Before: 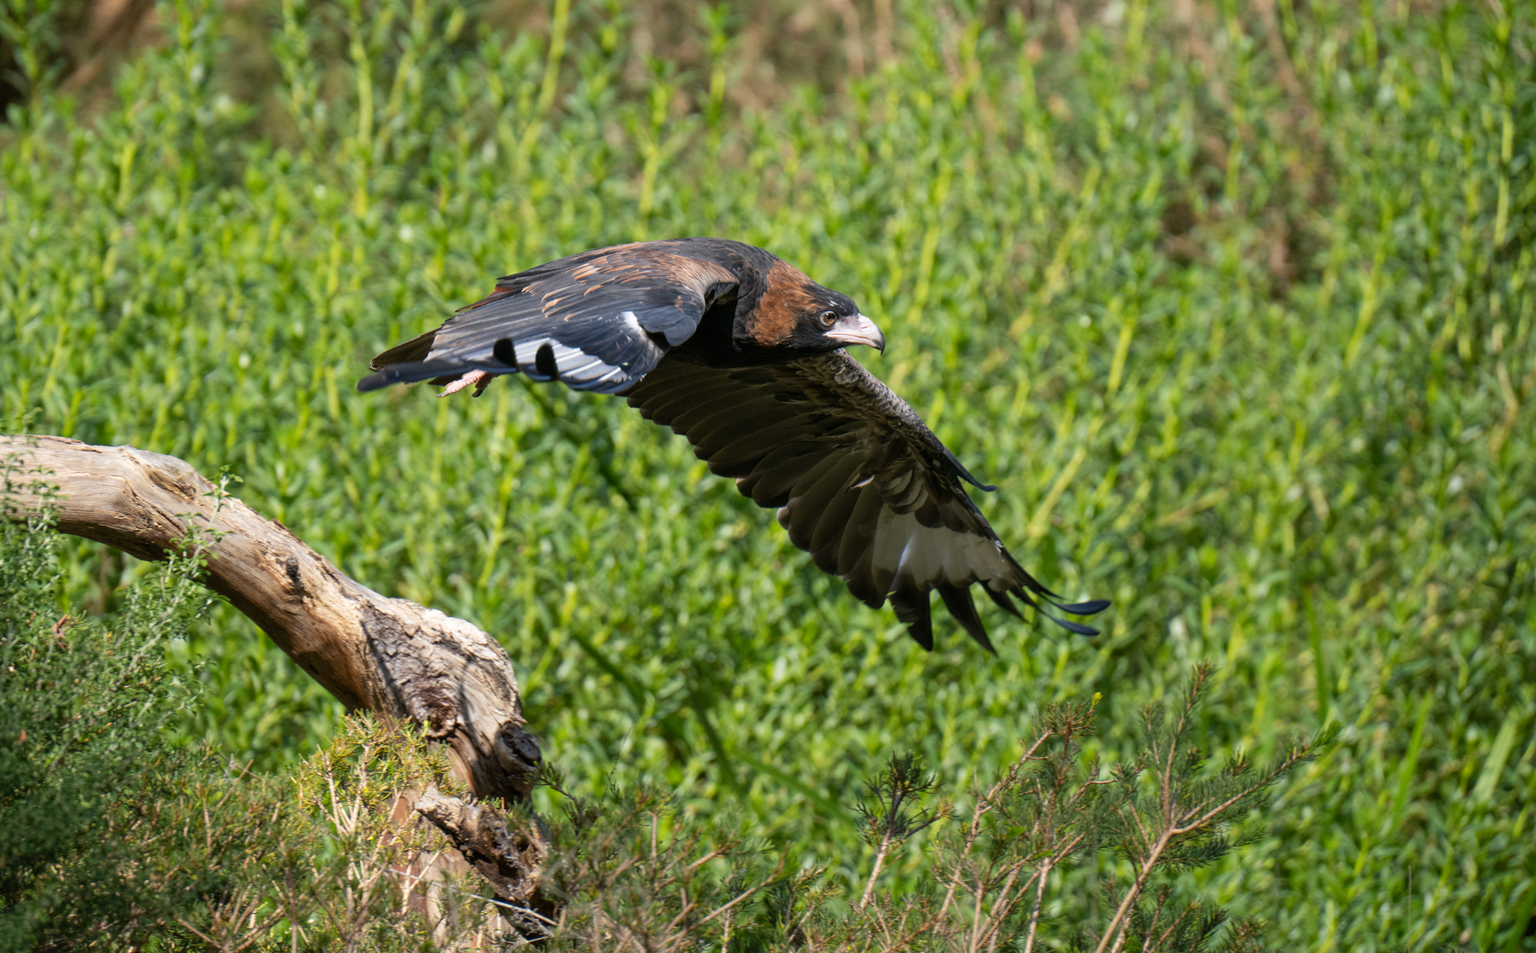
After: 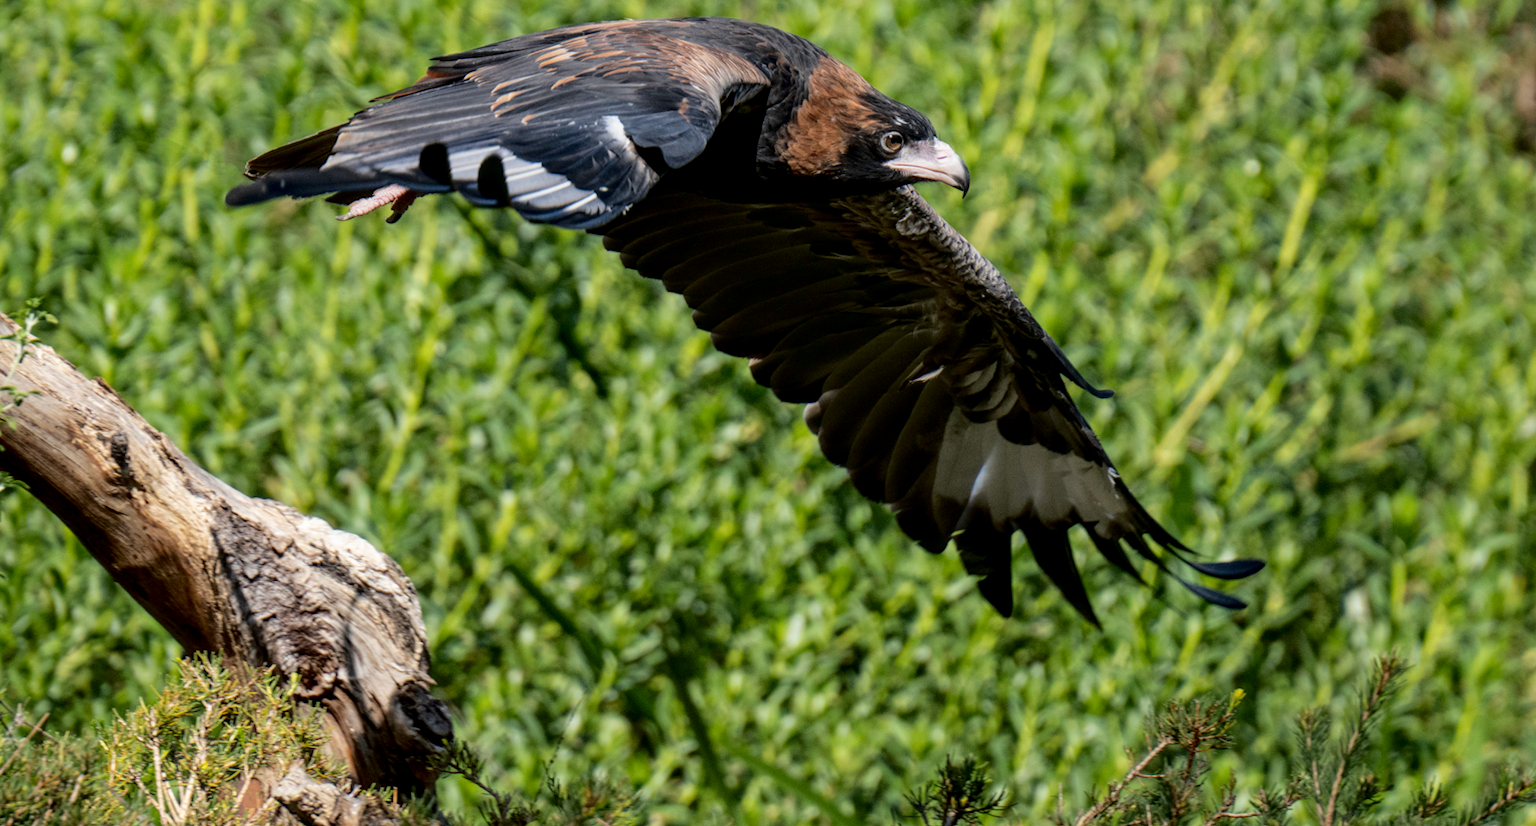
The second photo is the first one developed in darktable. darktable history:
exposure: black level correction 0.001, exposure -0.125 EV, compensate exposure bias true, compensate highlight preservation false
rotate and perspective: automatic cropping off
crop and rotate: angle -3.37°, left 9.79%, top 20.73%, right 12.42%, bottom 11.82%
local contrast: on, module defaults
fill light: exposure -2 EV, width 8.6
